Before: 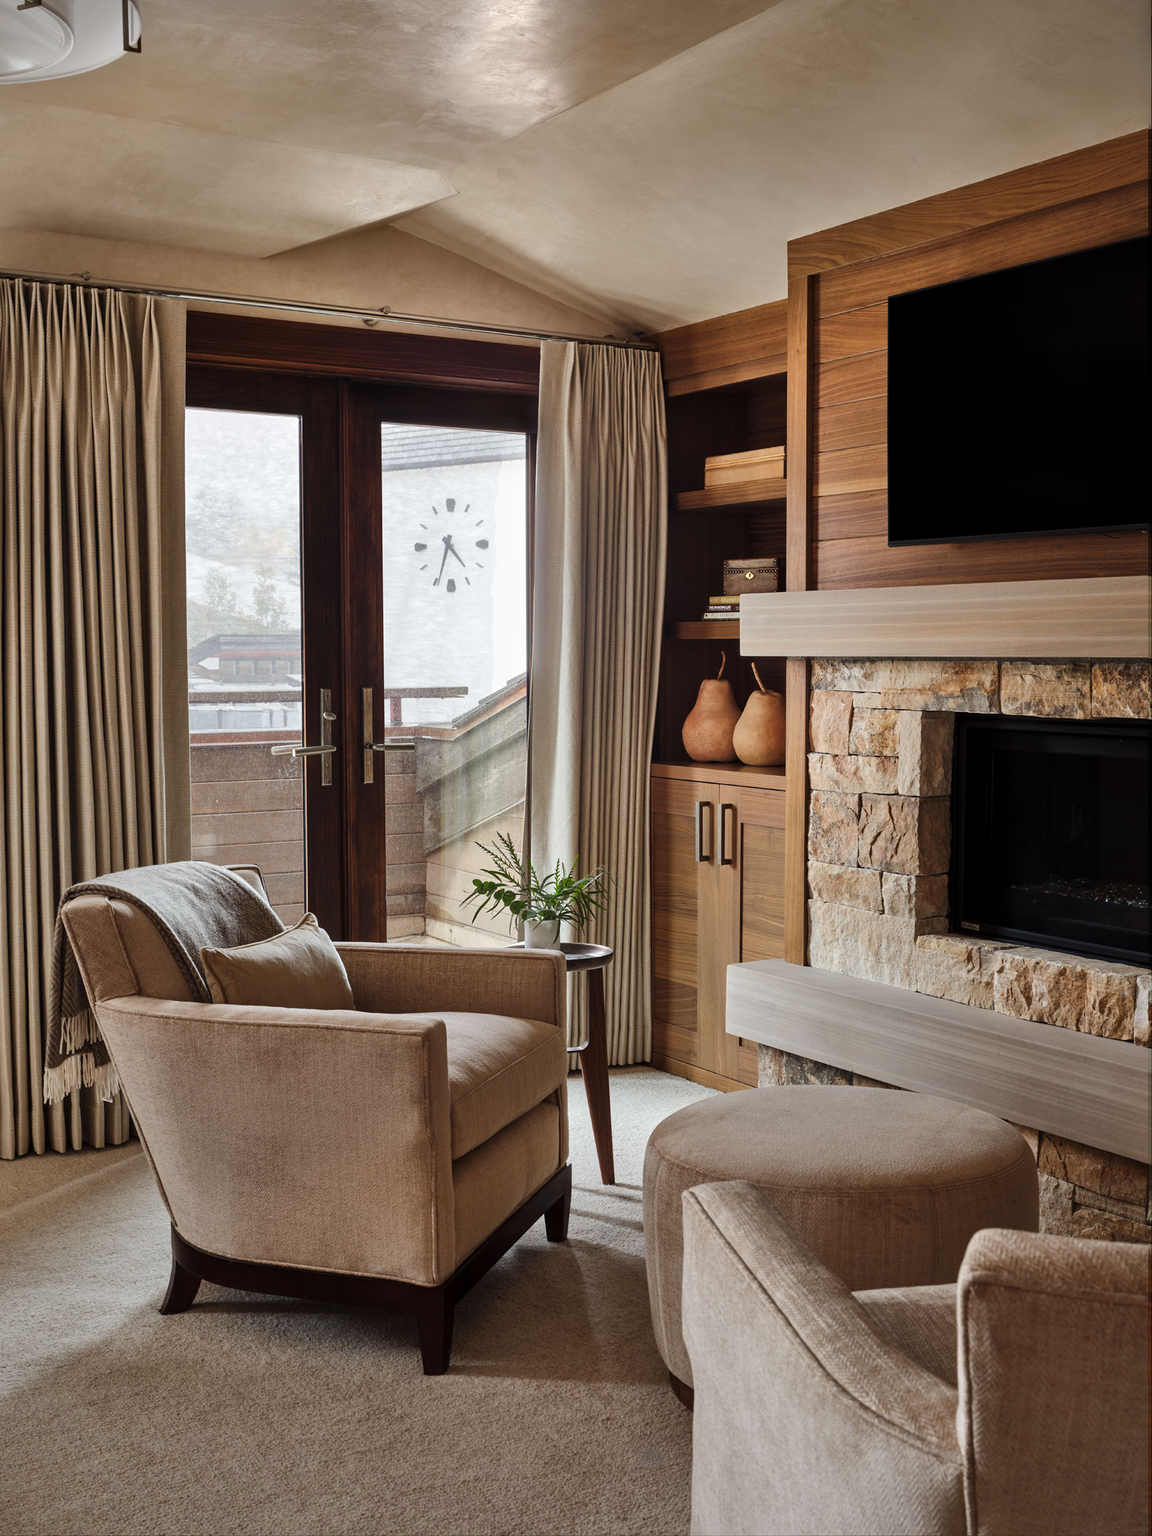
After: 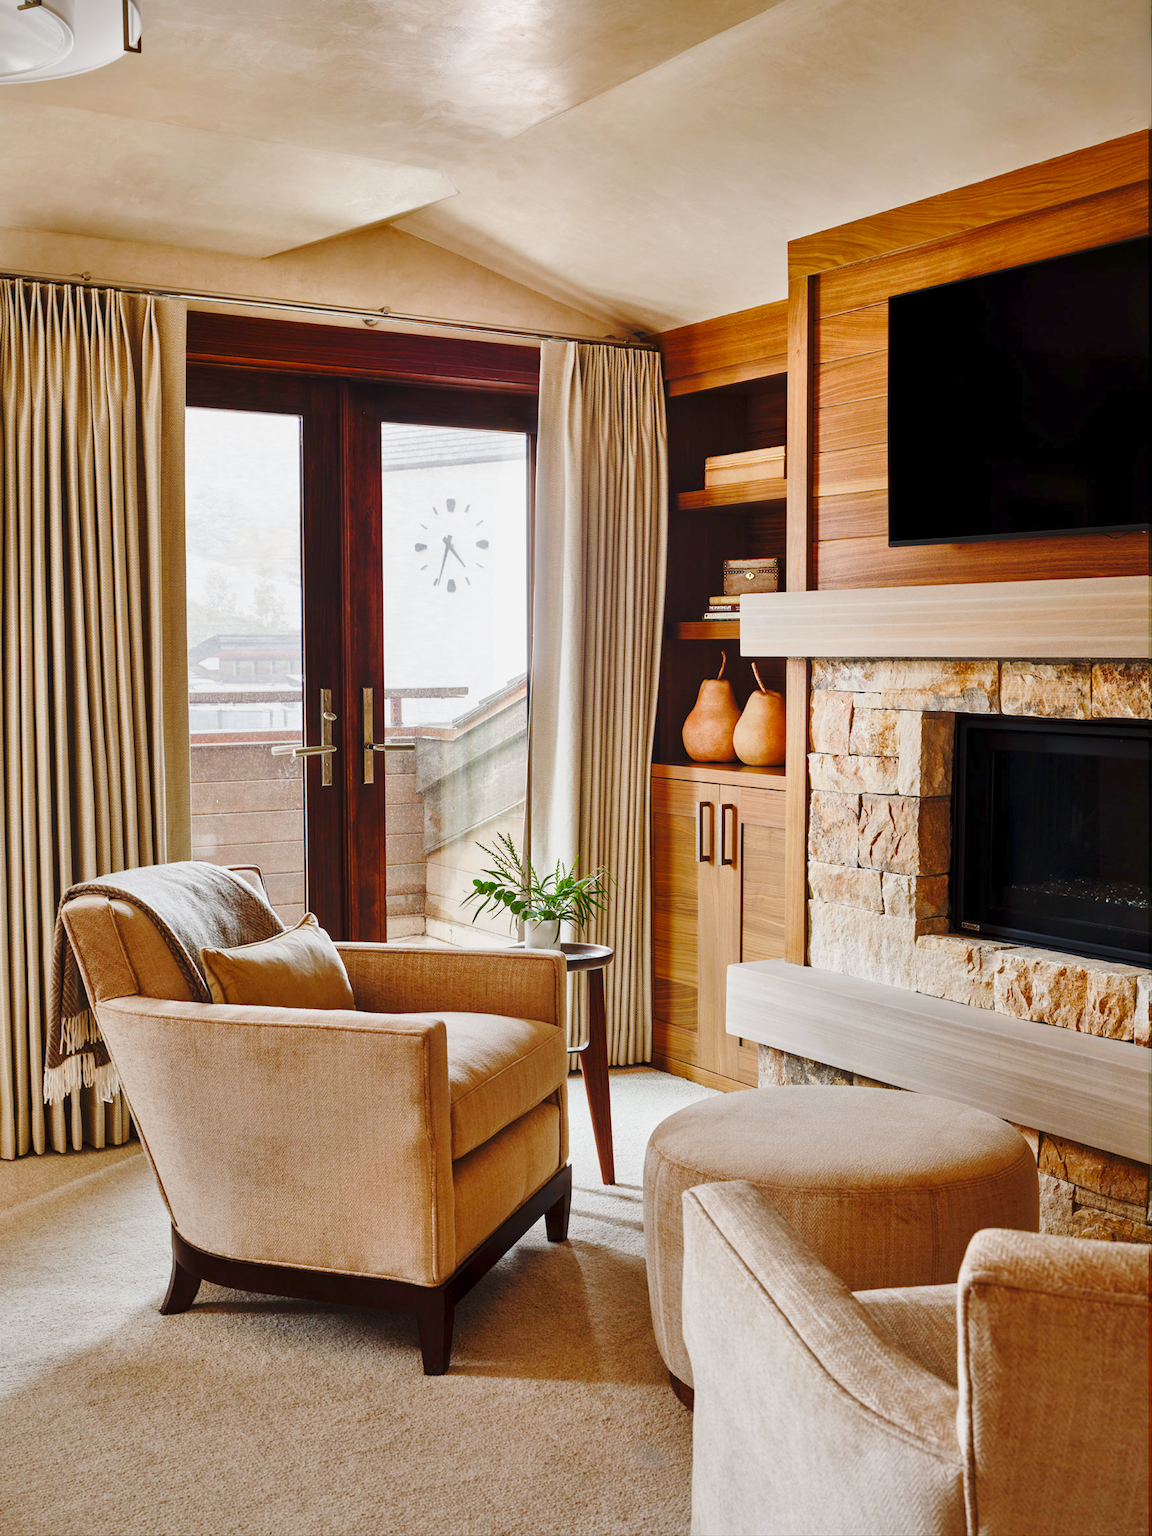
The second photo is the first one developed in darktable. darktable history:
color balance rgb: shadows lift › chroma 1%, shadows lift › hue 113°, highlights gain › chroma 0.2%, highlights gain › hue 333°, perceptual saturation grading › global saturation 20%, perceptual saturation grading › highlights -50%, perceptual saturation grading › shadows 25%, contrast -20%
base curve: curves: ch0 [(0, 0) (0.028, 0.03) (0.121, 0.232) (0.46, 0.748) (0.859, 0.968) (1, 1)], preserve colors none
